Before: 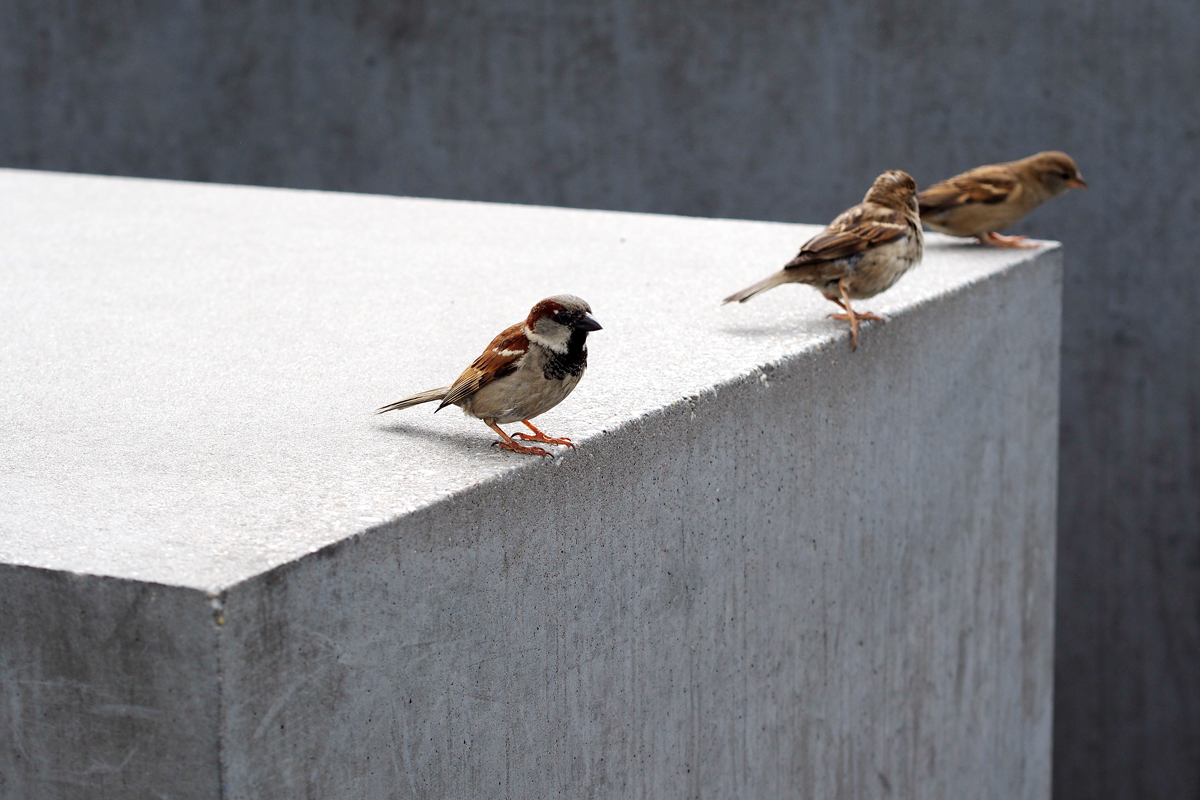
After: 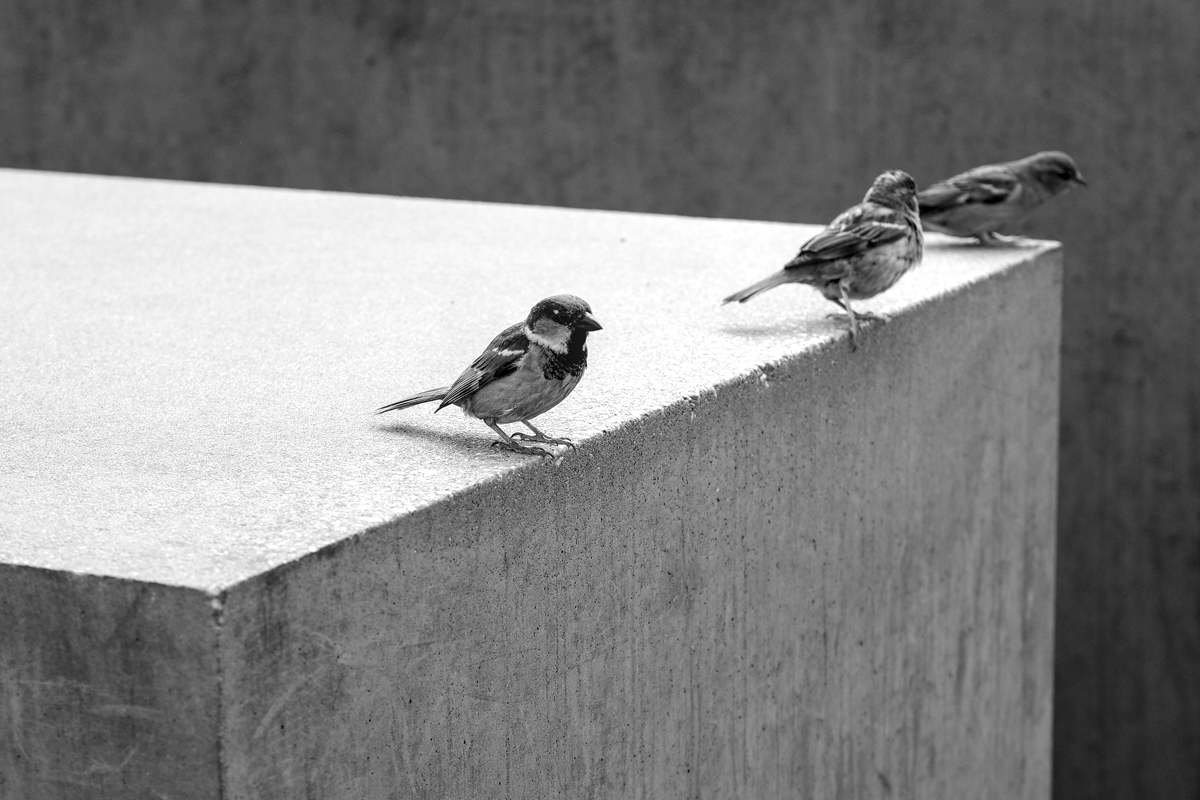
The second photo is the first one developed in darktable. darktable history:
monochrome: on, module defaults
local contrast: detail 130%
color correction: highlights a* 1.39, highlights b* 17.83
